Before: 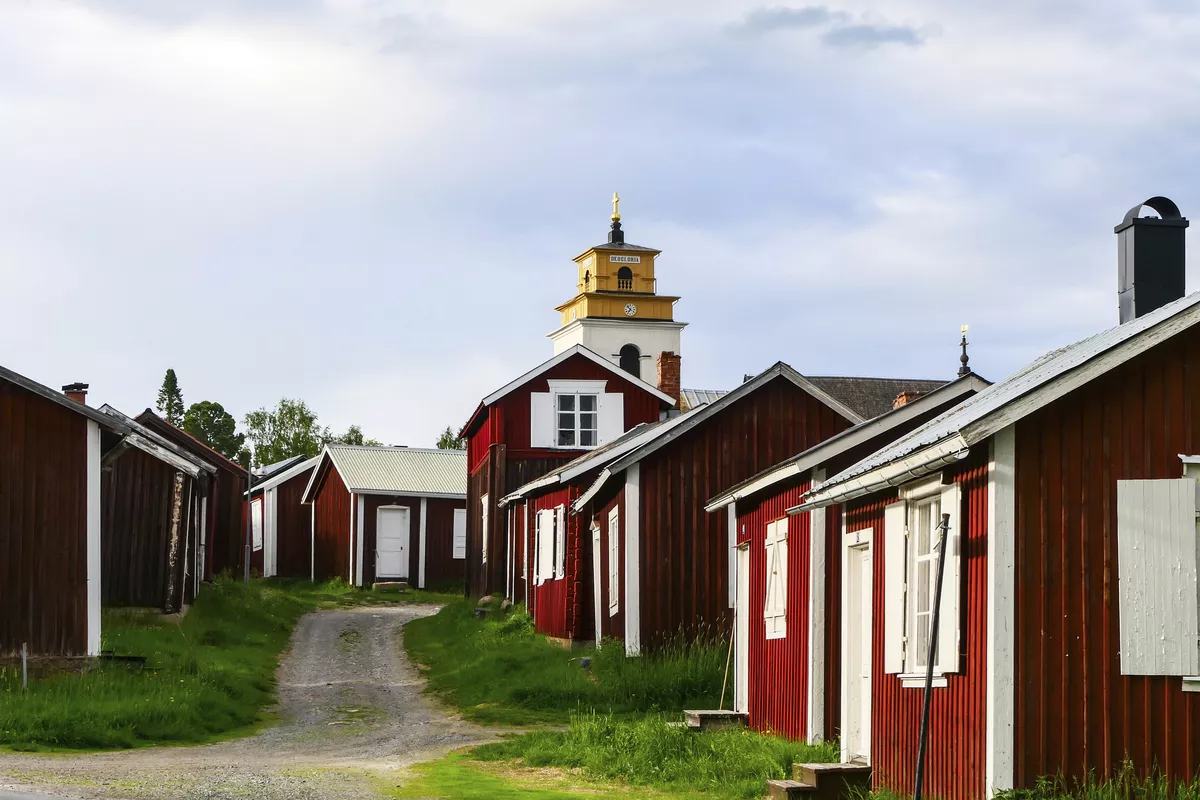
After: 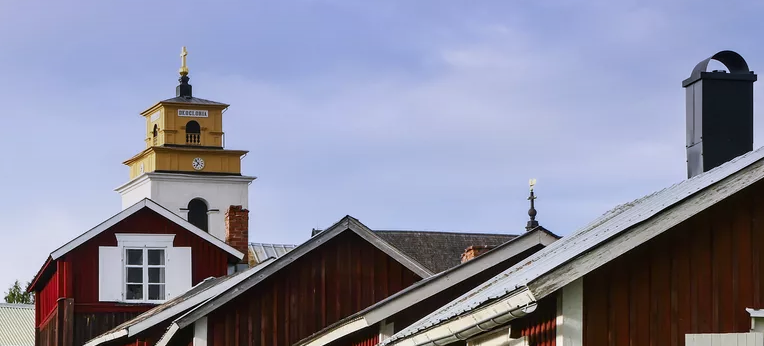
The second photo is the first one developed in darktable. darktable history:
tone equalizer: on, module defaults
crop: left 36.005%, top 18.293%, right 0.31%, bottom 38.444%
graduated density: hue 238.83°, saturation 50%
